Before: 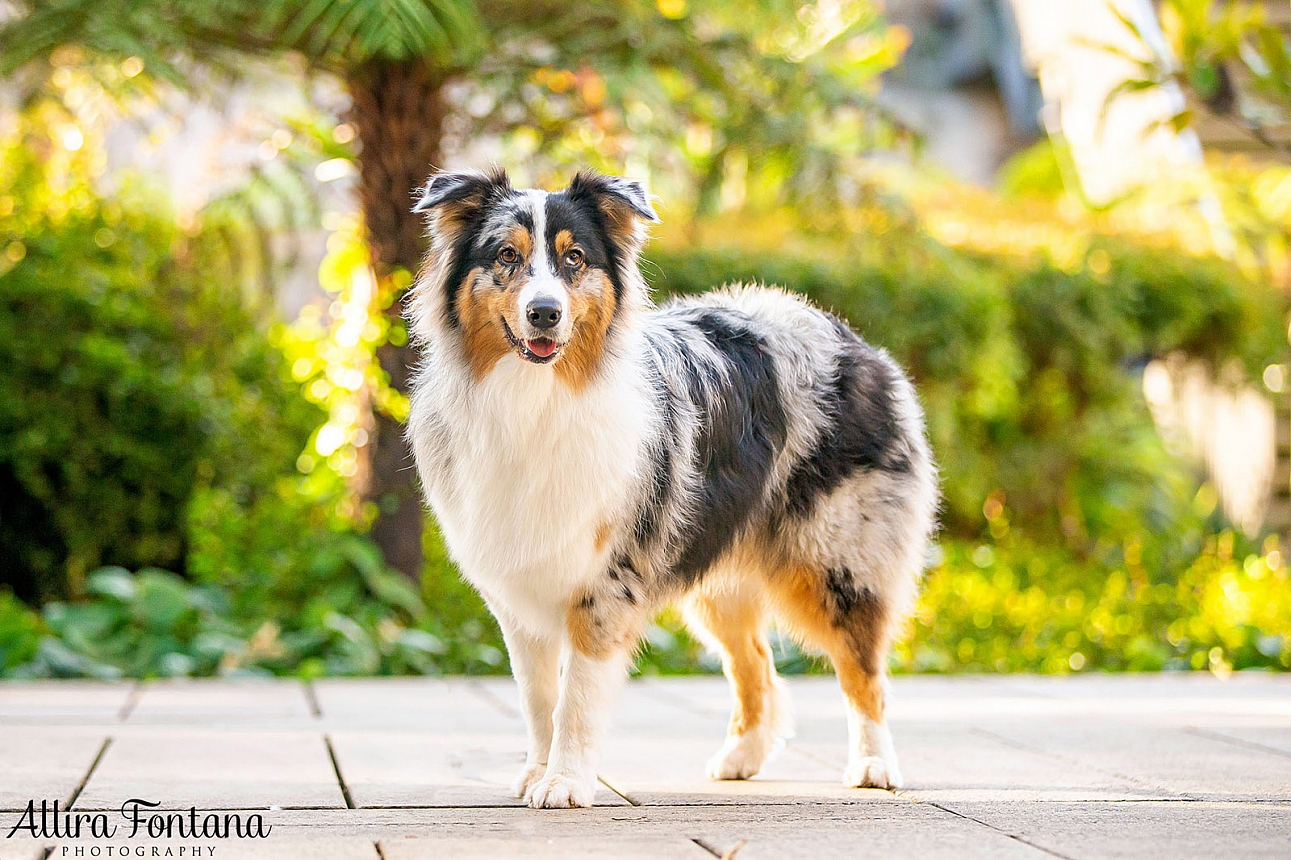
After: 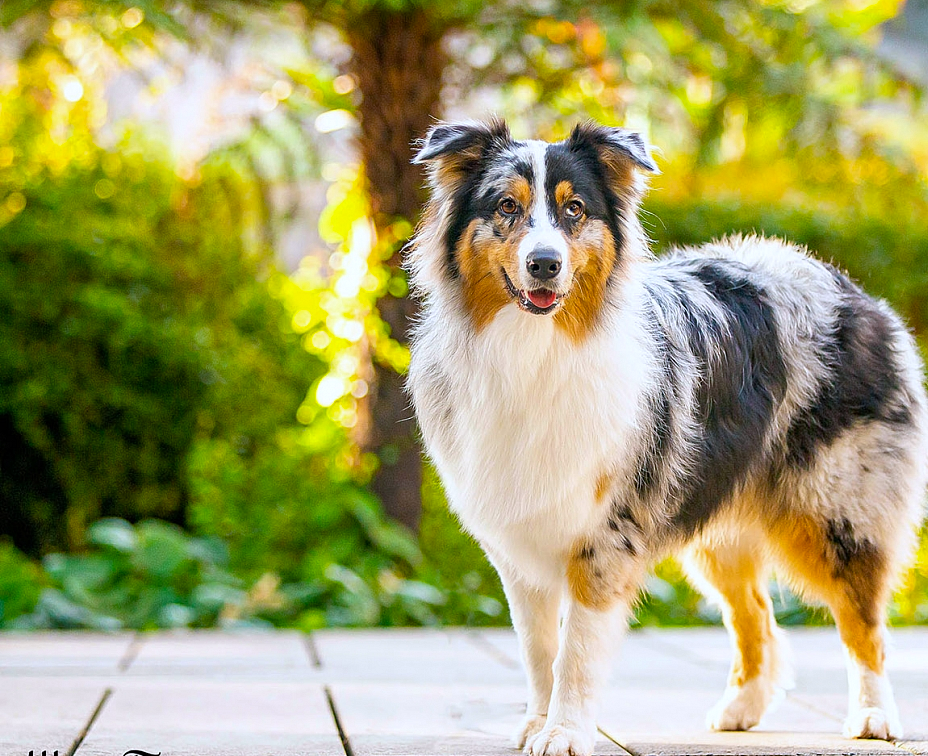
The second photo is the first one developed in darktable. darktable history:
white balance: red 0.974, blue 1.044
crop: top 5.803%, right 27.864%, bottom 5.804%
color balance rgb: perceptual saturation grading › global saturation 20%, global vibrance 20%
base curve: curves: ch0 [(0, 0) (0.303, 0.277) (1, 1)]
